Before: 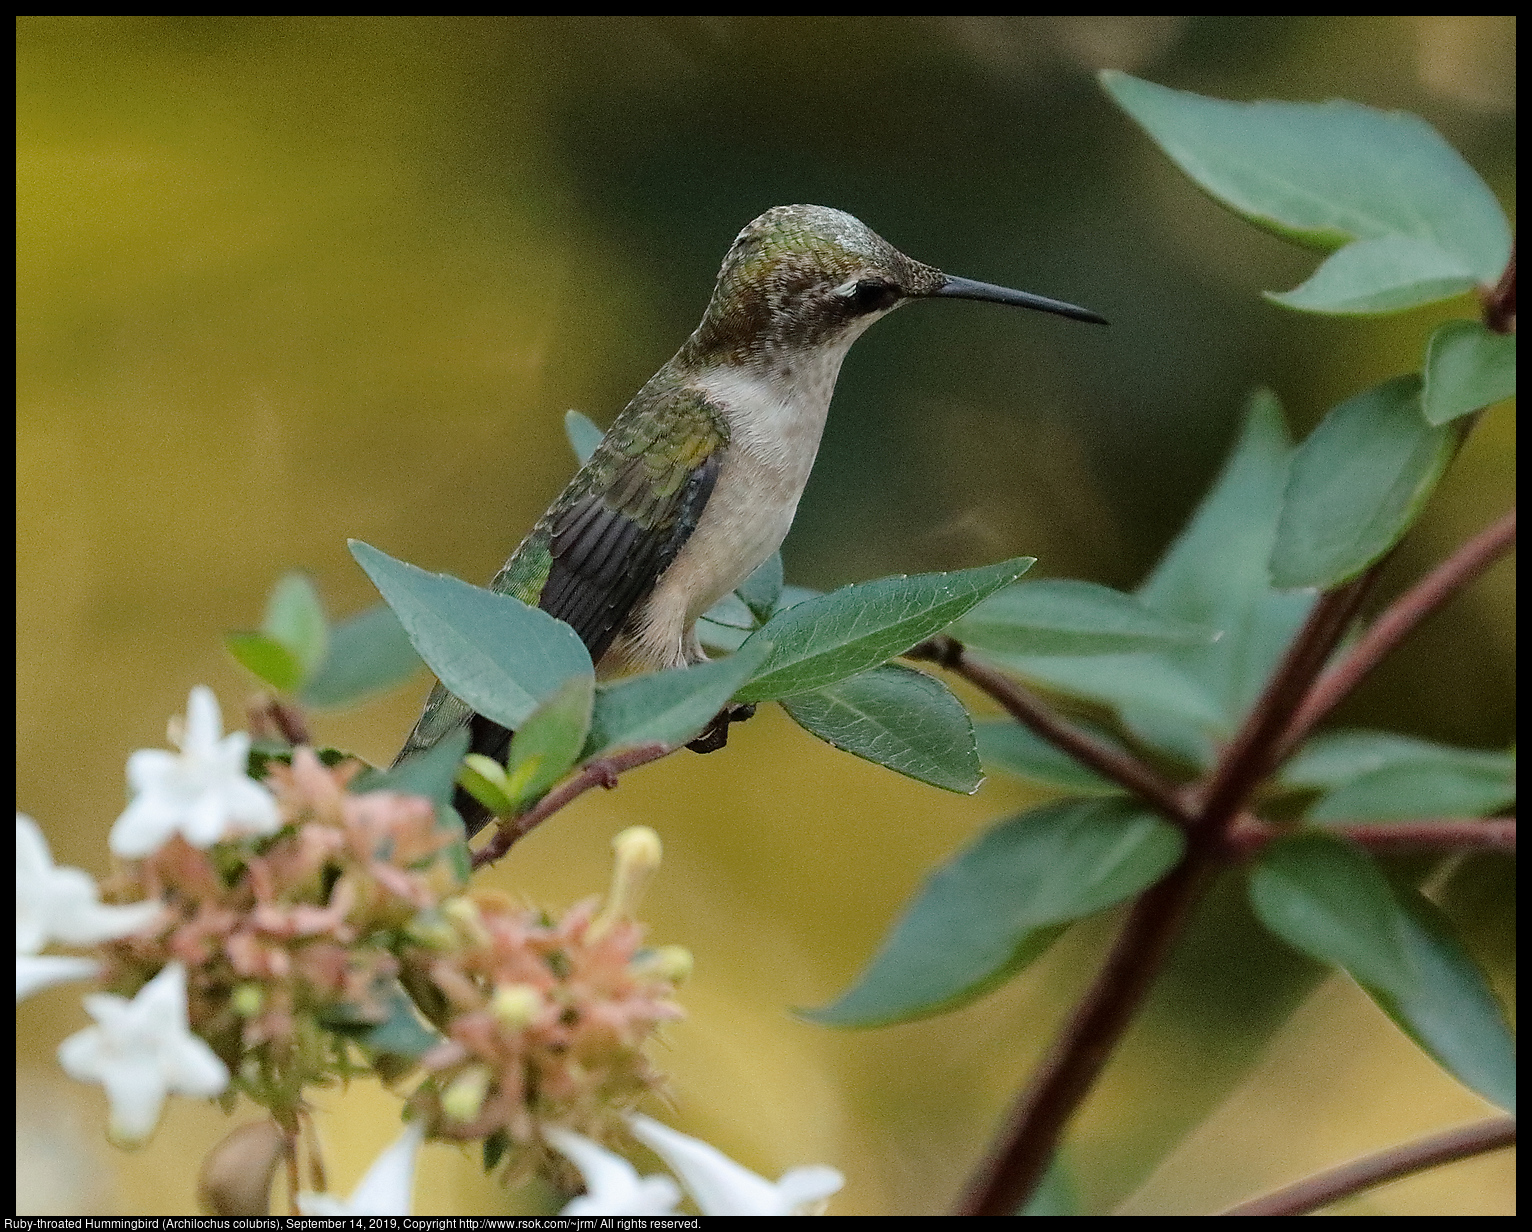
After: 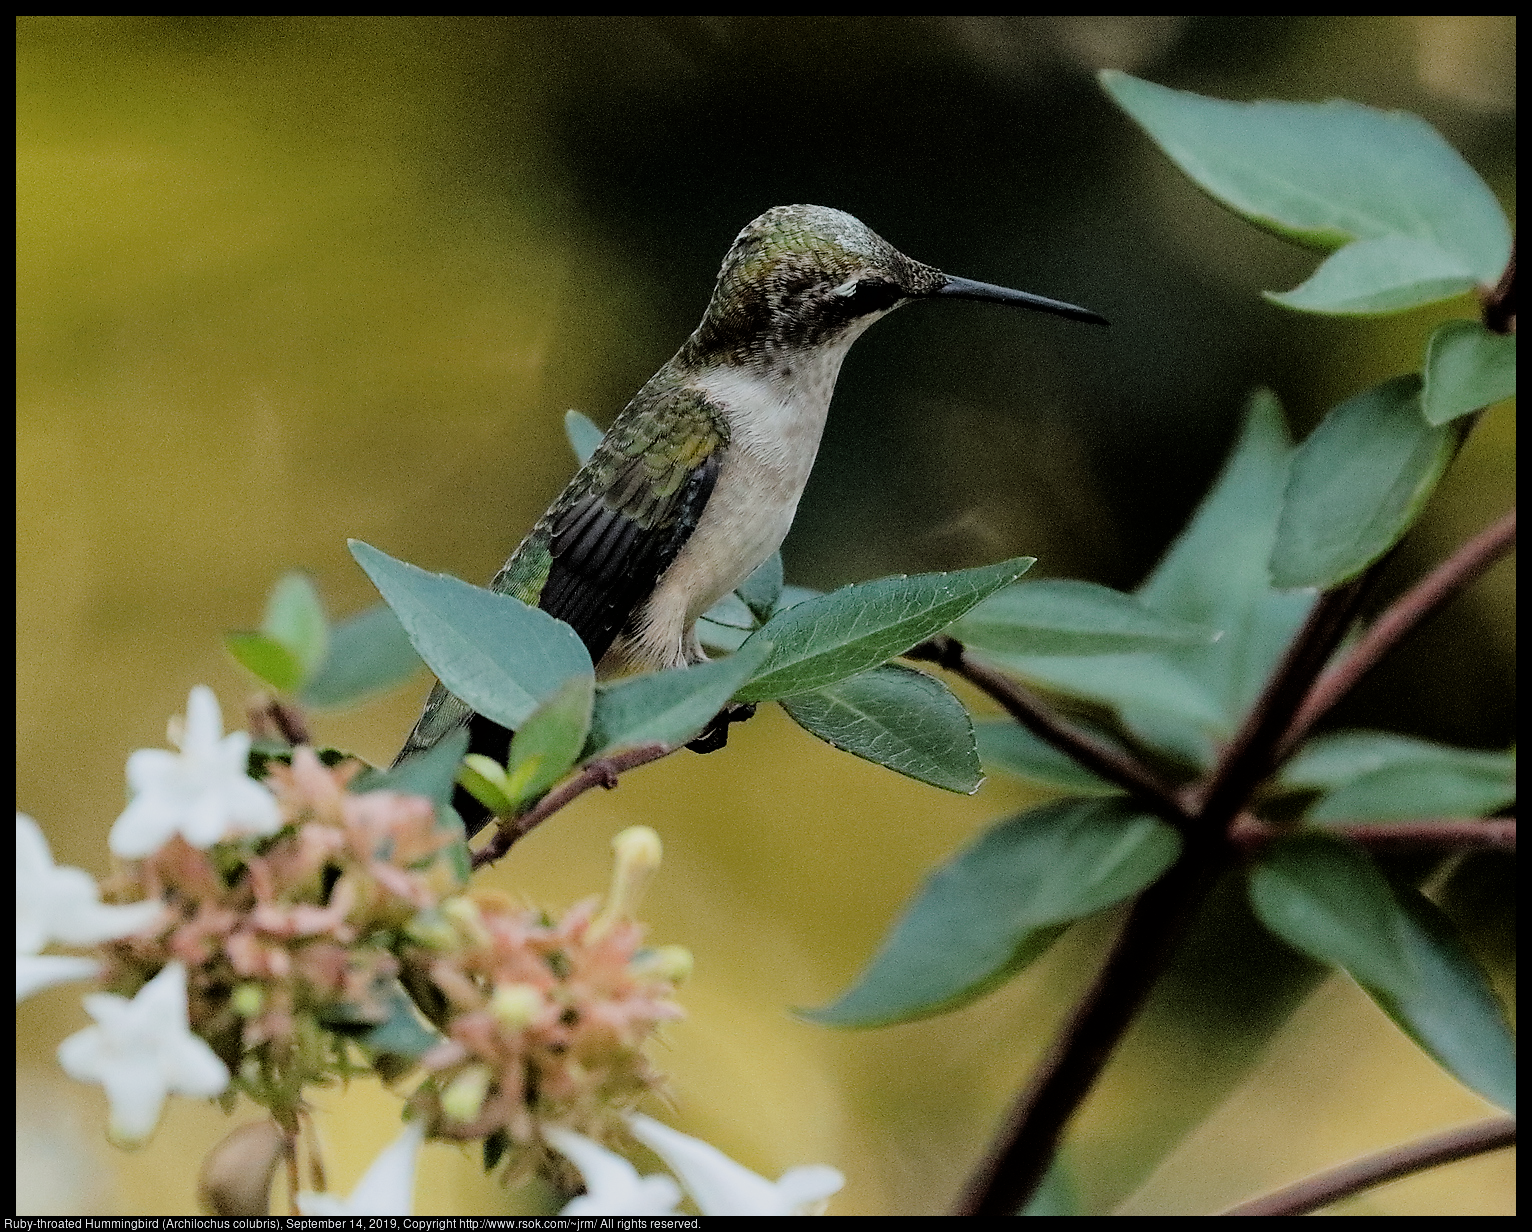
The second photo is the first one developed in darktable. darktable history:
filmic rgb: black relative exposure -5 EV, hardness 2.88, contrast 1.3, highlights saturation mix -30%
white balance: red 0.982, blue 1.018
